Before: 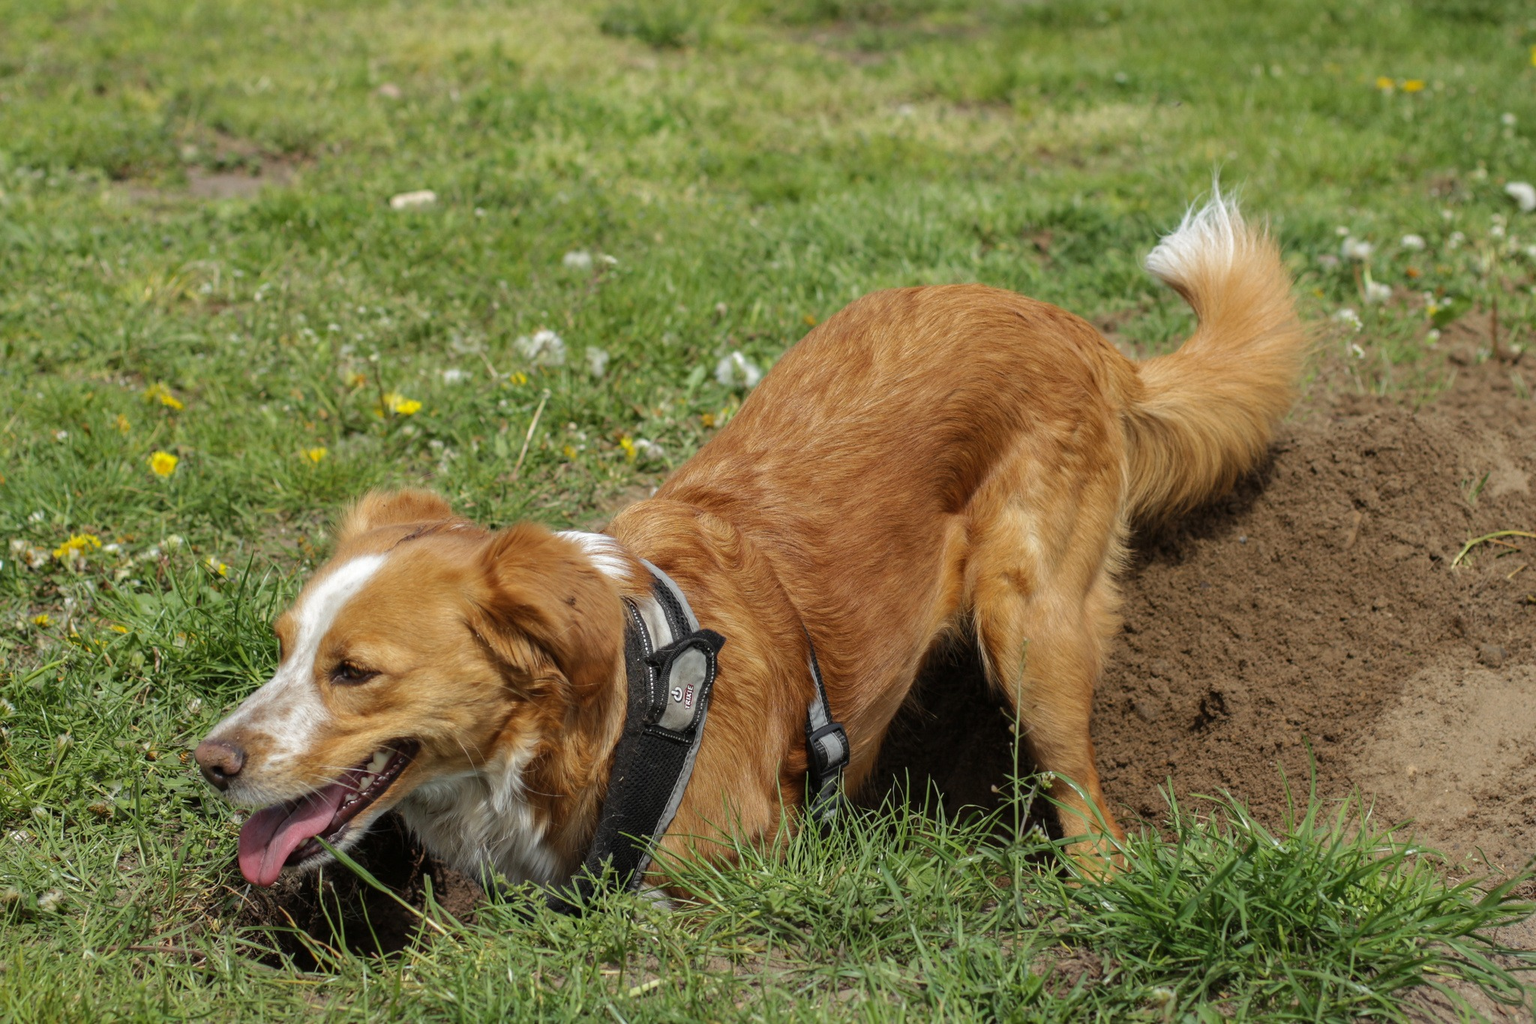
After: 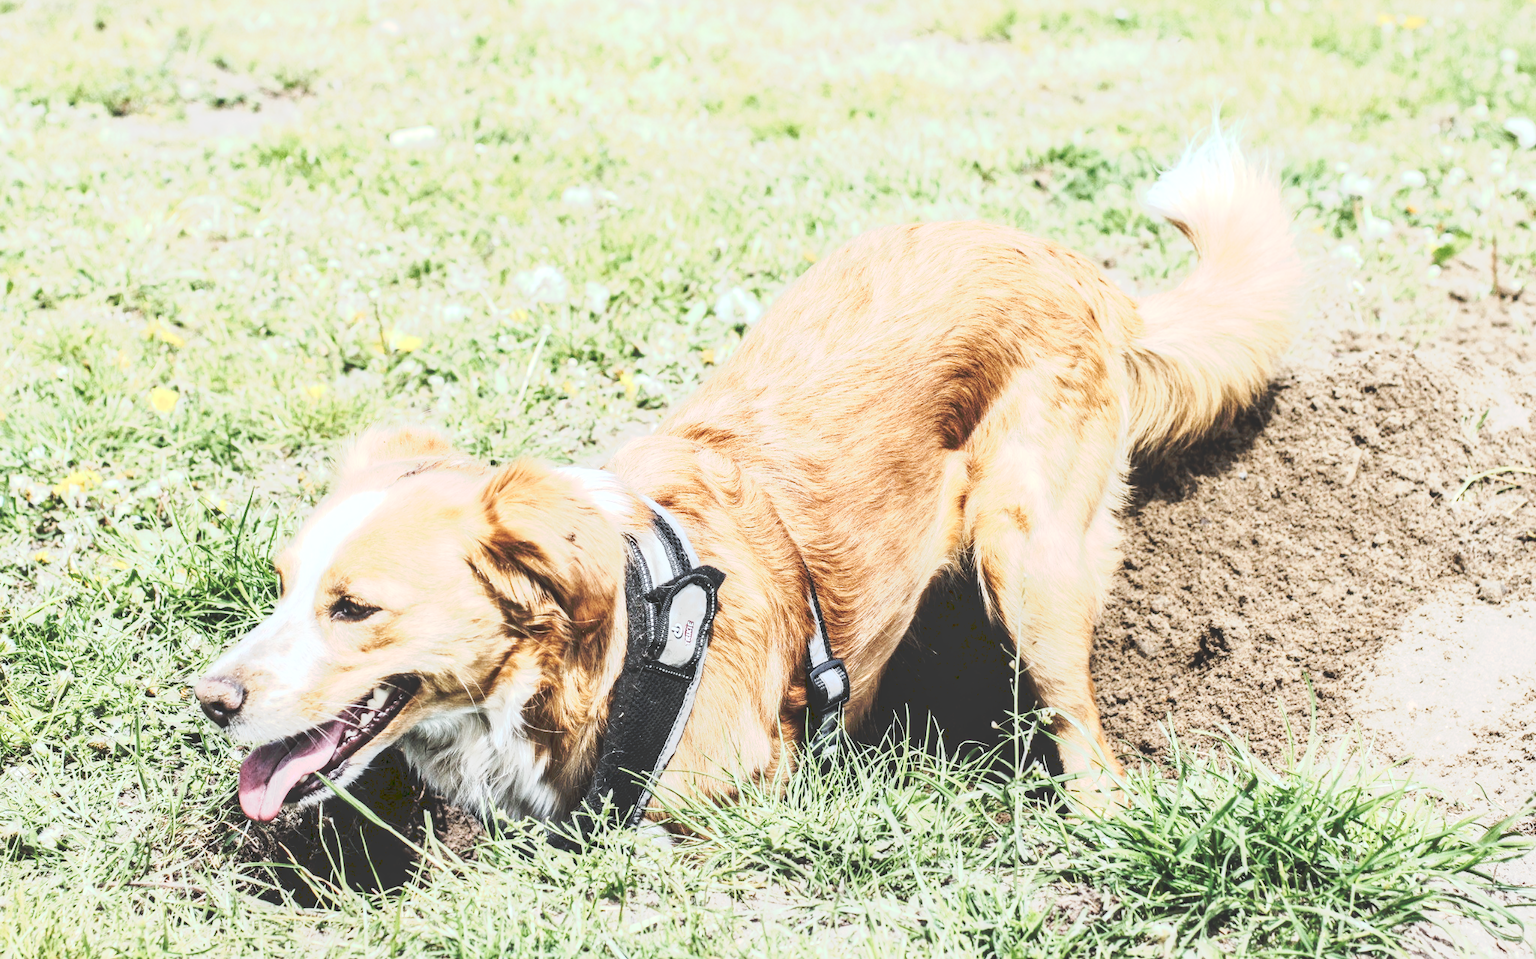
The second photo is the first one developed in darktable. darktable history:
local contrast: on, module defaults
tone curve: curves: ch0 [(0, 0) (0.003, 0.202) (0.011, 0.205) (0.025, 0.222) (0.044, 0.258) (0.069, 0.298) (0.1, 0.321) (0.136, 0.333) (0.177, 0.38) (0.224, 0.439) (0.277, 0.51) (0.335, 0.594) (0.399, 0.675) (0.468, 0.743) (0.543, 0.805) (0.623, 0.861) (0.709, 0.905) (0.801, 0.931) (0.898, 0.941) (1, 1)], preserve colors none
color calibration: x 0.37, y 0.382, temperature 4313.32 K
crop and rotate: top 6.25%
rgb curve: curves: ch0 [(0, 0) (0.21, 0.15) (0.24, 0.21) (0.5, 0.75) (0.75, 0.96) (0.89, 0.99) (1, 1)]; ch1 [(0, 0.02) (0.21, 0.13) (0.25, 0.2) (0.5, 0.67) (0.75, 0.9) (0.89, 0.97) (1, 1)]; ch2 [(0, 0.02) (0.21, 0.13) (0.25, 0.2) (0.5, 0.67) (0.75, 0.9) (0.89, 0.97) (1, 1)], compensate middle gray true
